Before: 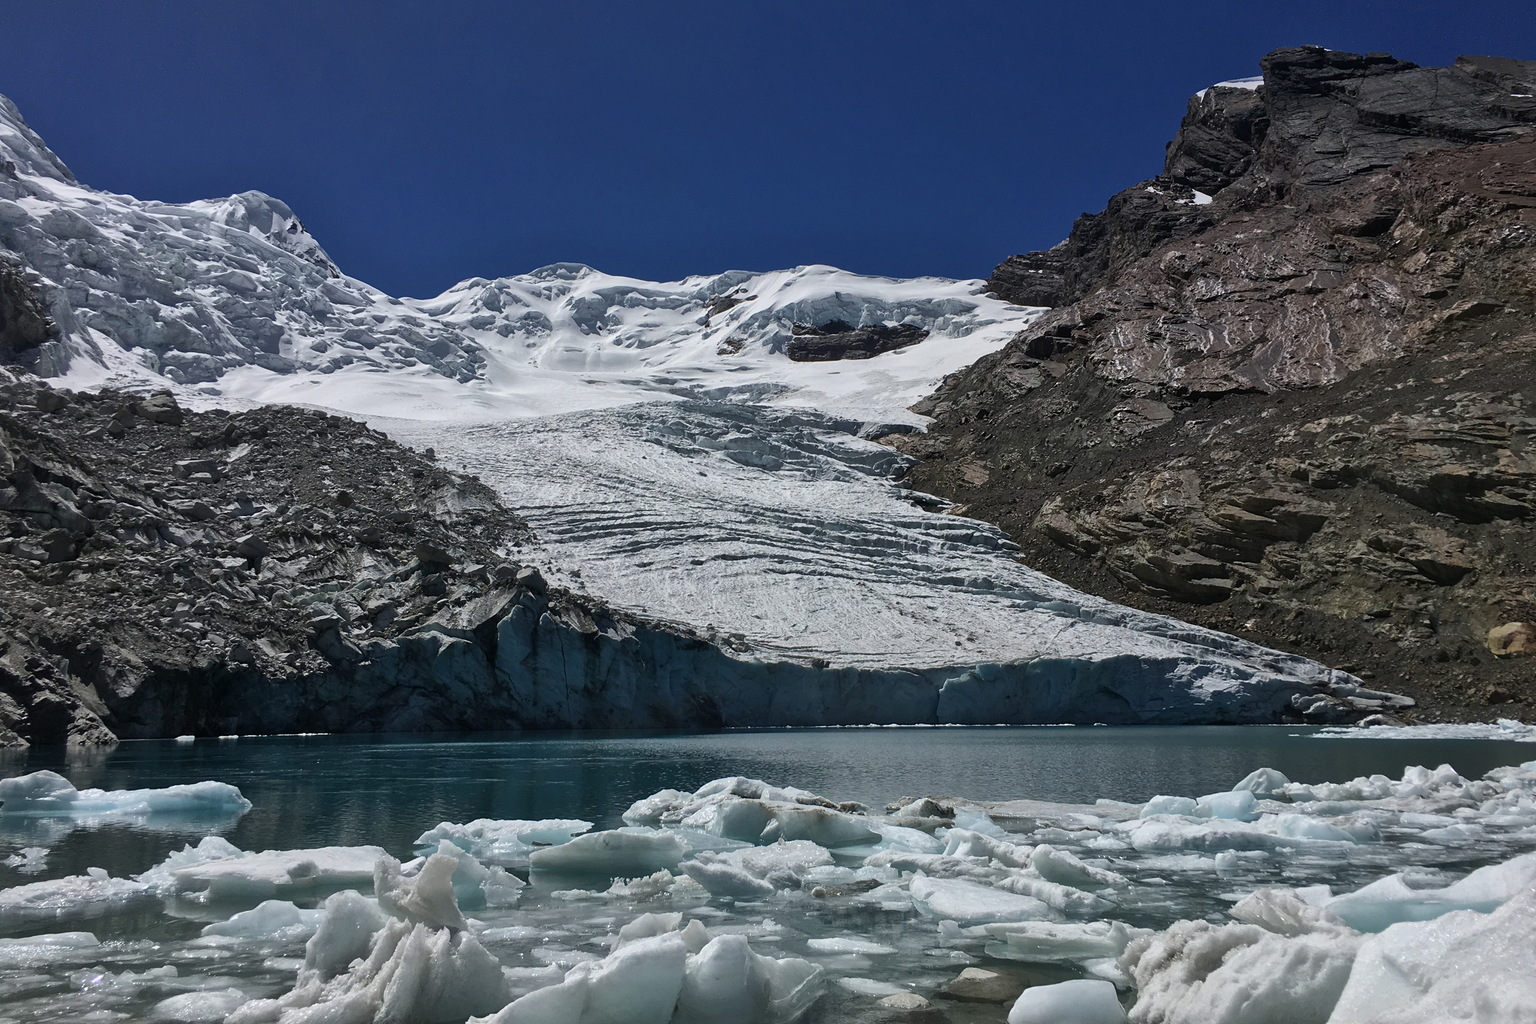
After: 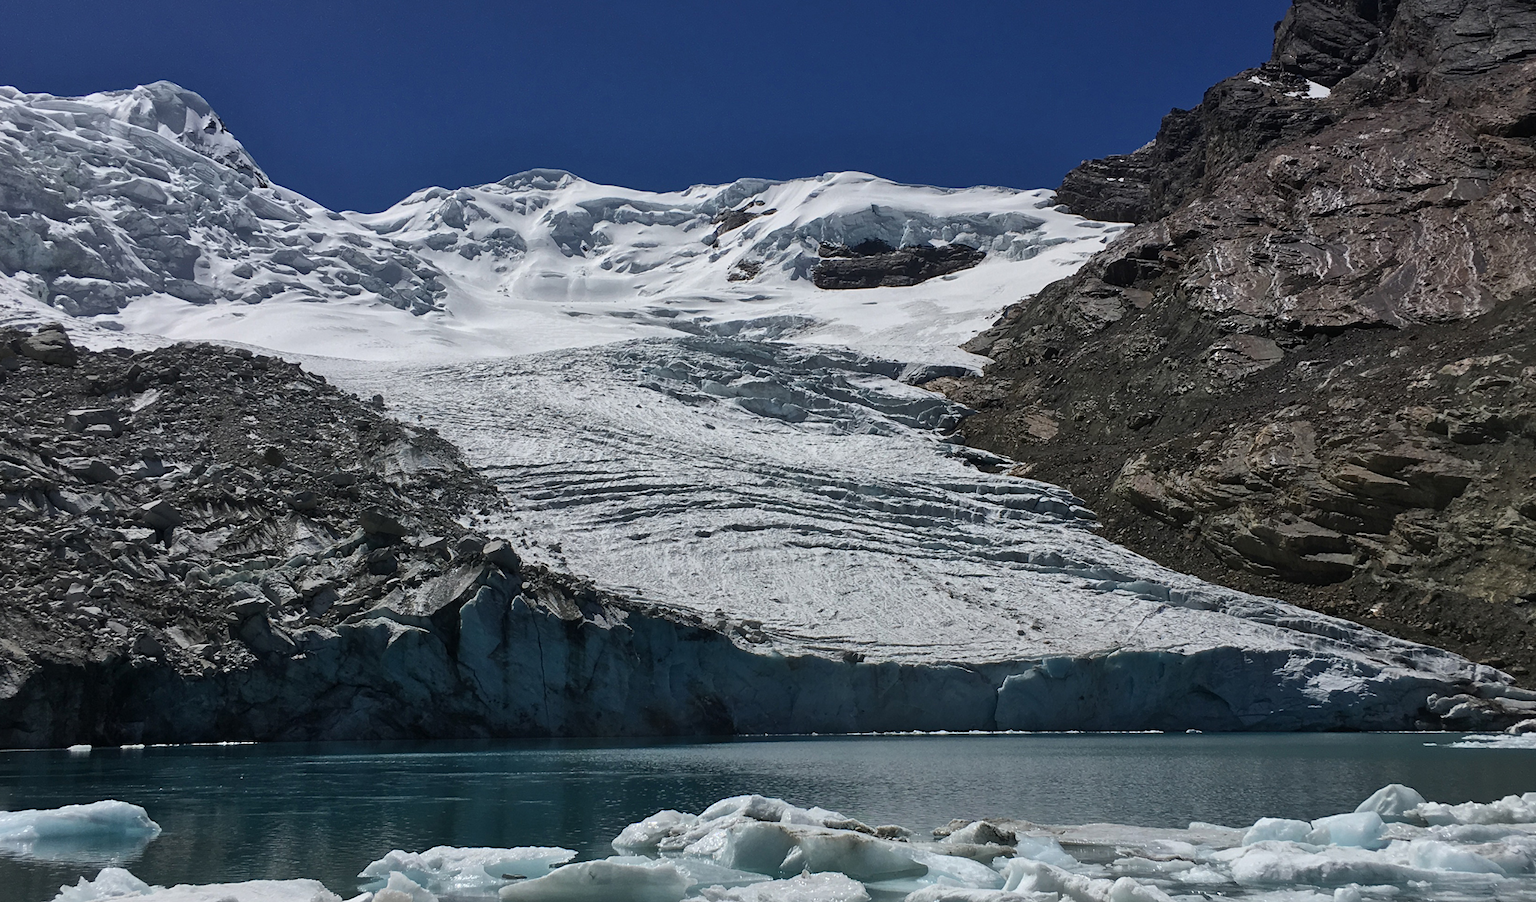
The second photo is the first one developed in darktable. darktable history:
crop: left 7.824%, top 12.17%, right 10.054%, bottom 15.438%
